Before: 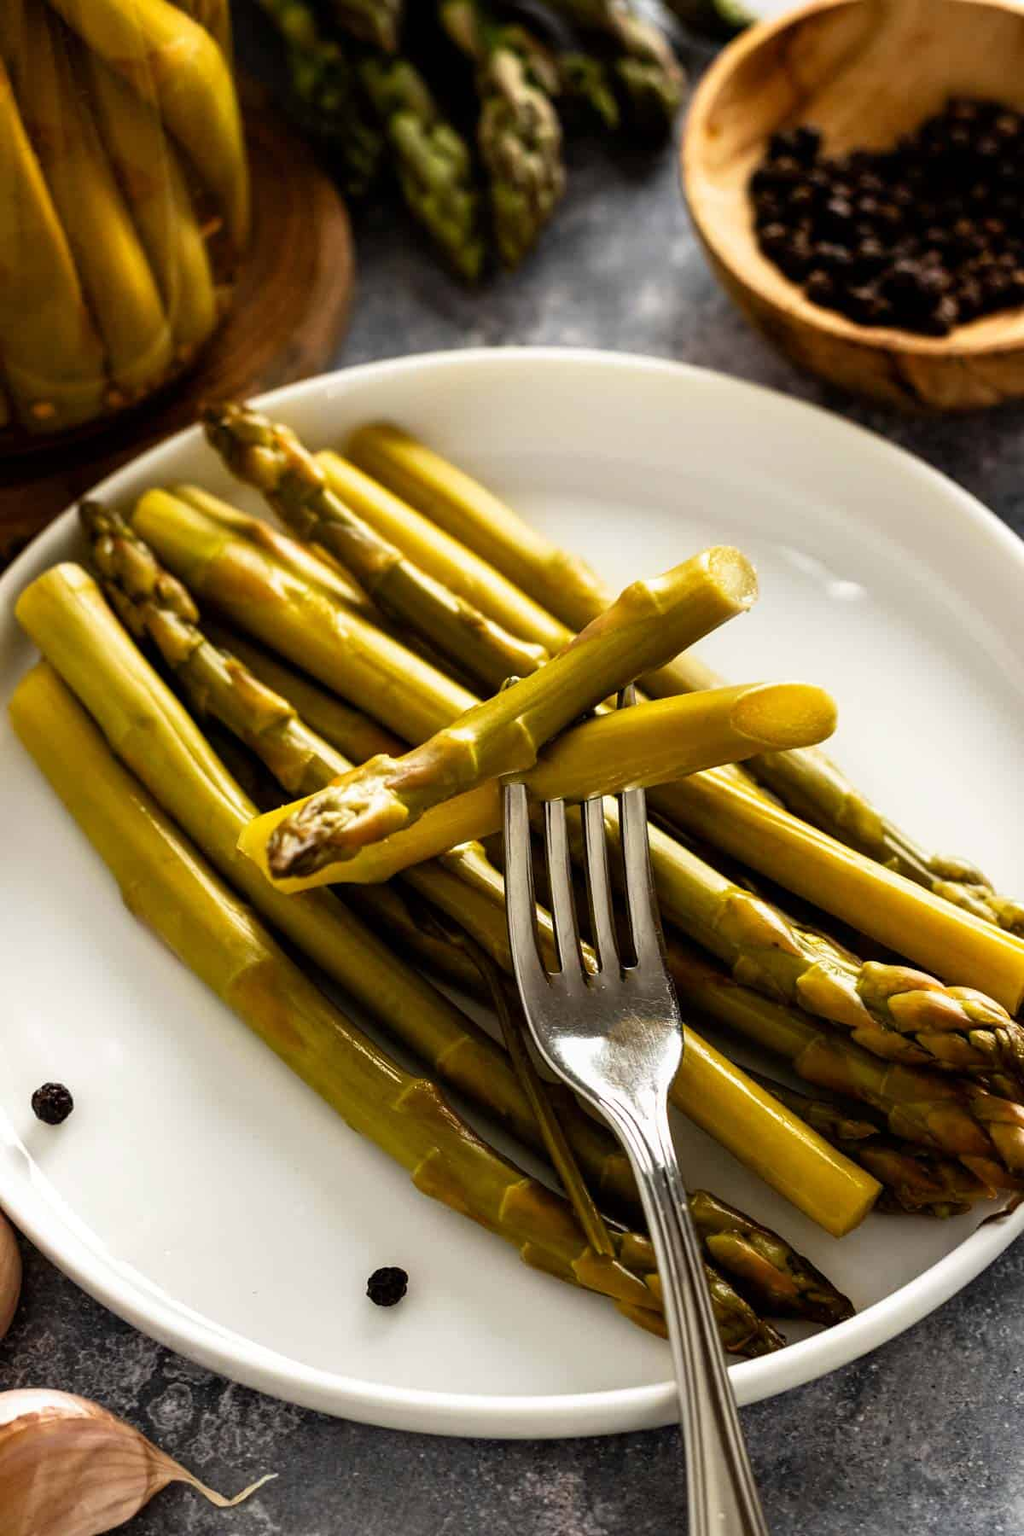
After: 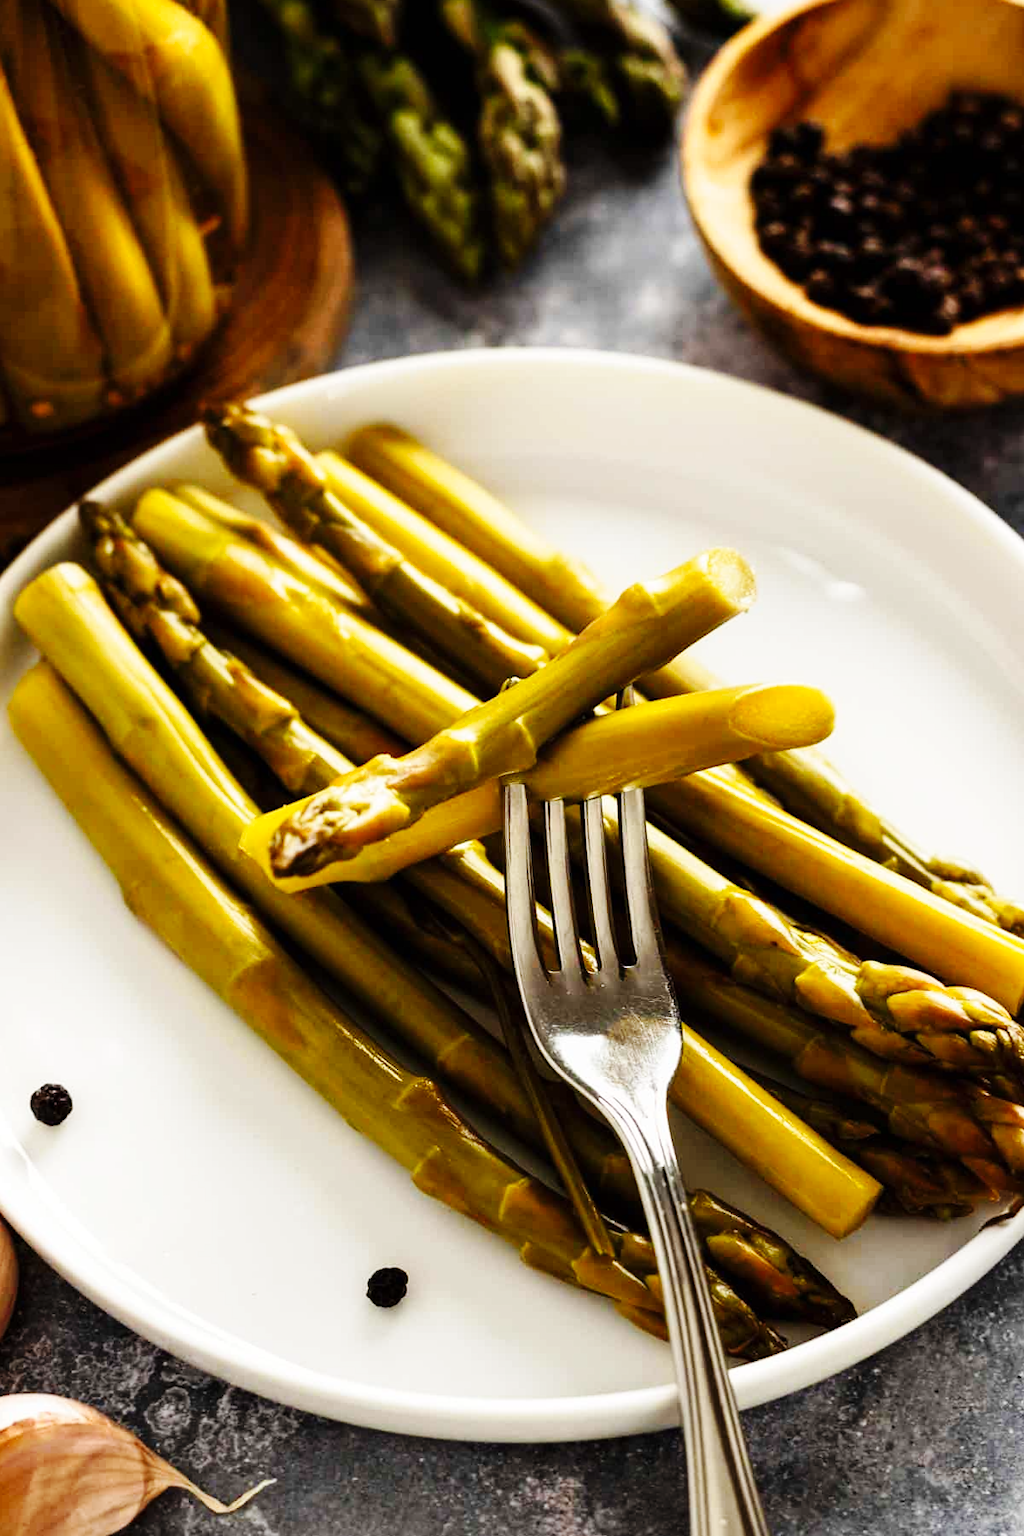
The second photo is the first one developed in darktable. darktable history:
base curve: curves: ch0 [(0, 0) (0.032, 0.025) (0.121, 0.166) (0.206, 0.329) (0.605, 0.79) (1, 1)], preserve colors none
lens correction: scale 1, crop 4.8, focal 18.3, aperture 5.6, distance 1000, camera "GR Digital", lens "GR Digital & compatibles (Standard)"
